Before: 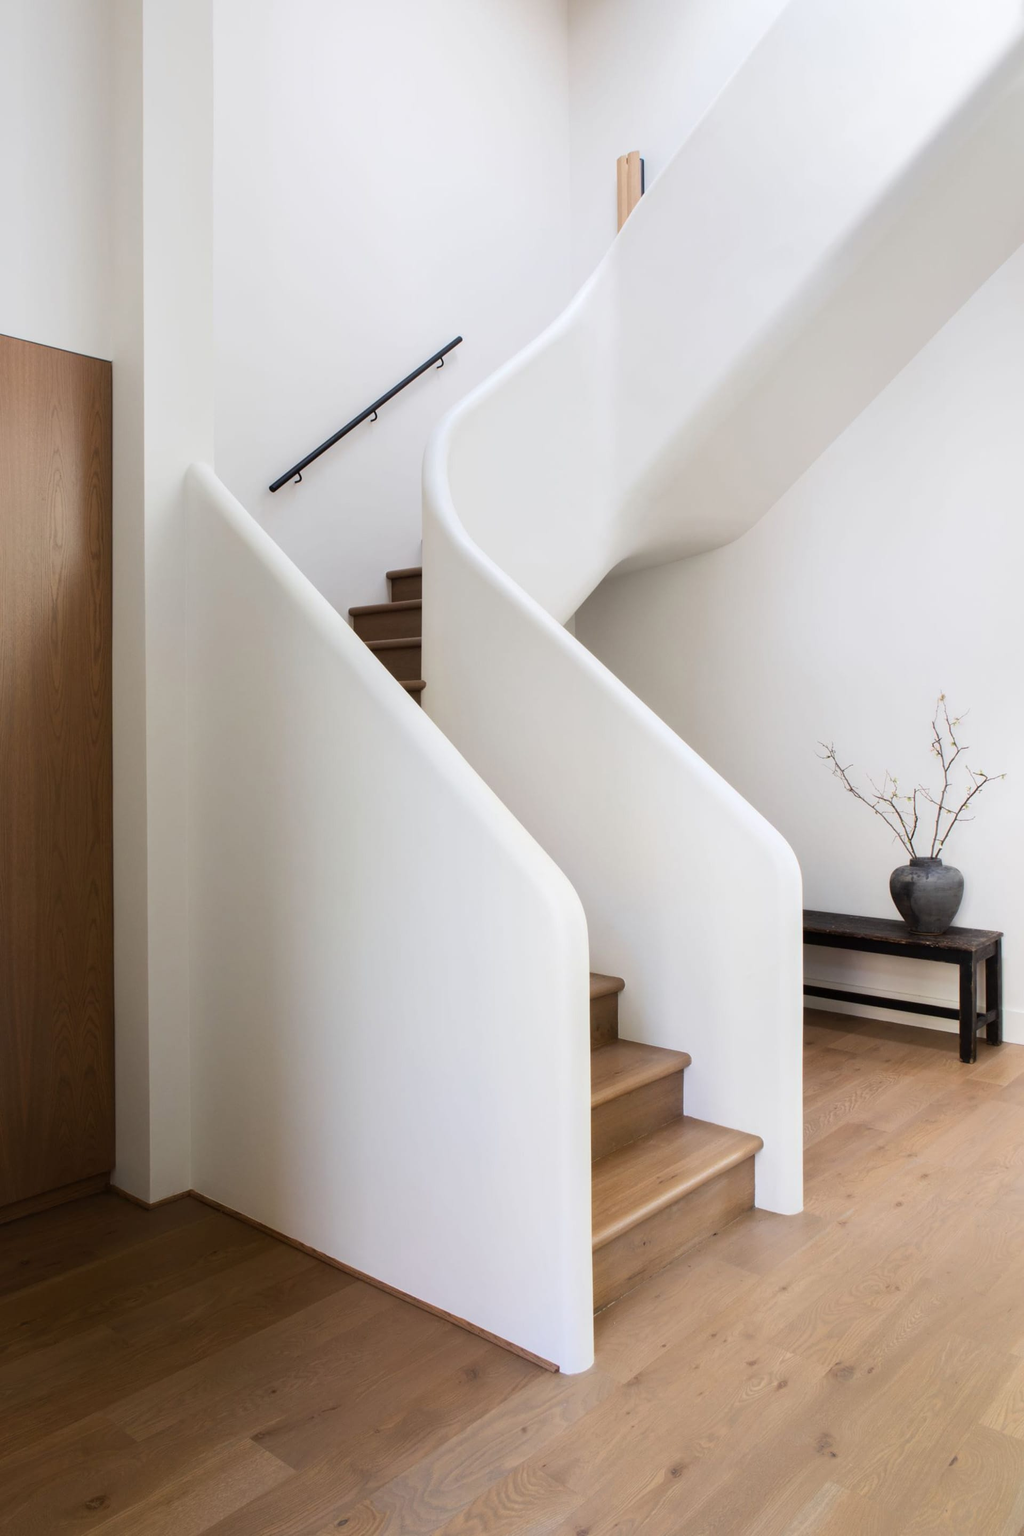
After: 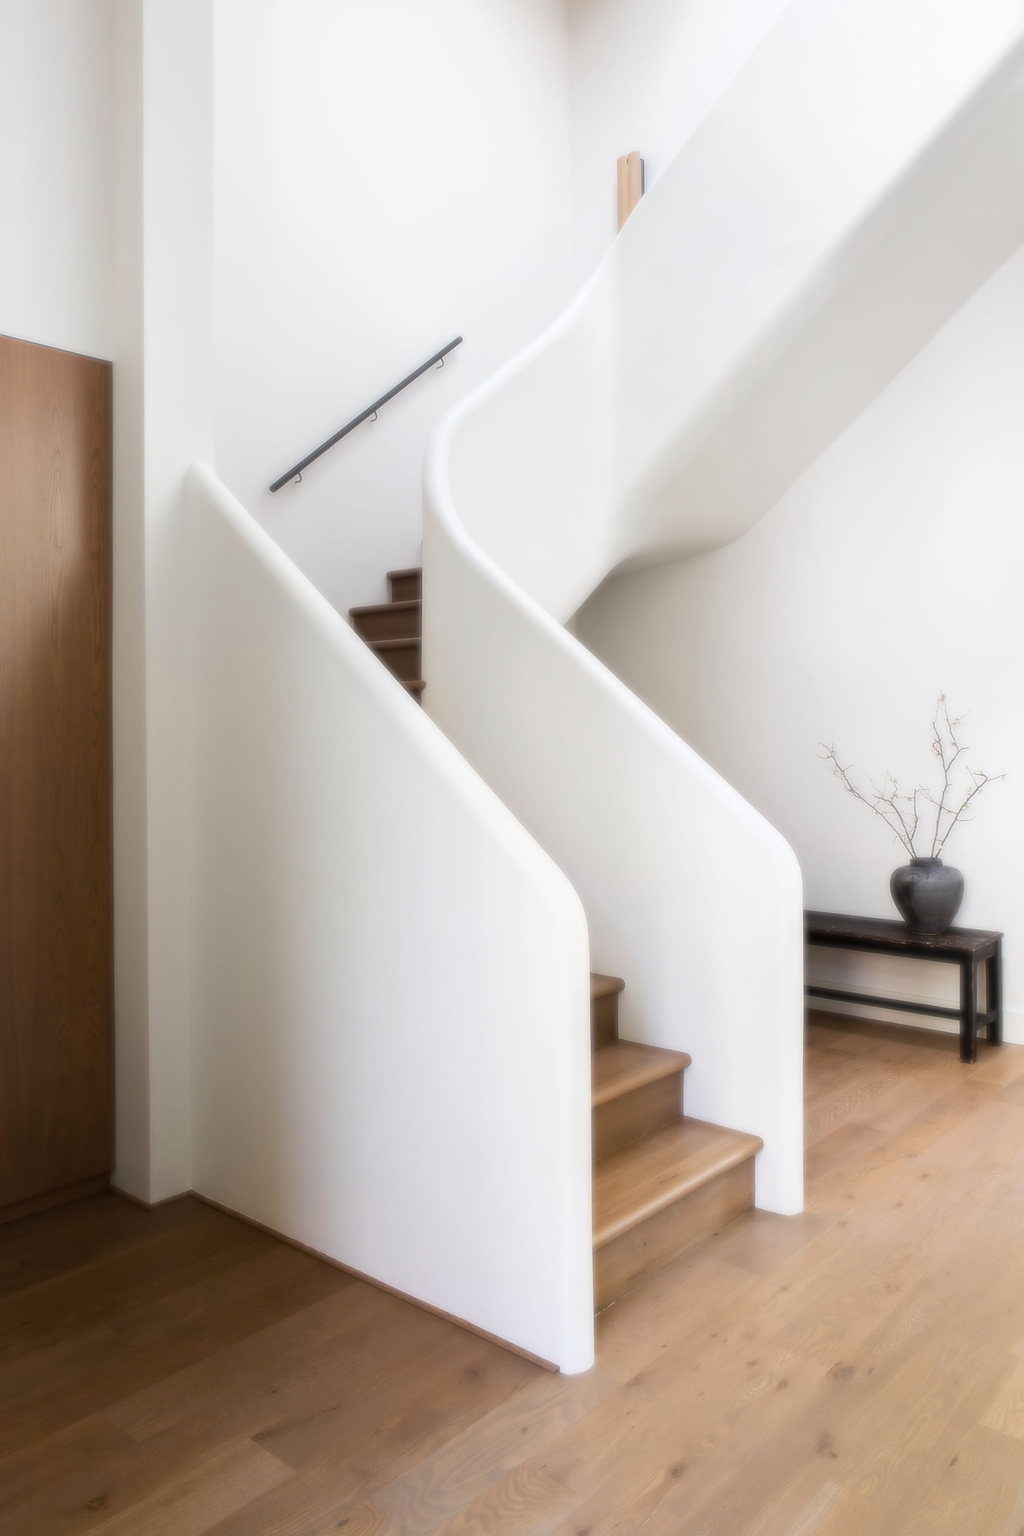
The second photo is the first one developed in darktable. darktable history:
sharpen: radius 1.4, amount 1.25, threshold 0.7
soften: size 8.67%, mix 49%
